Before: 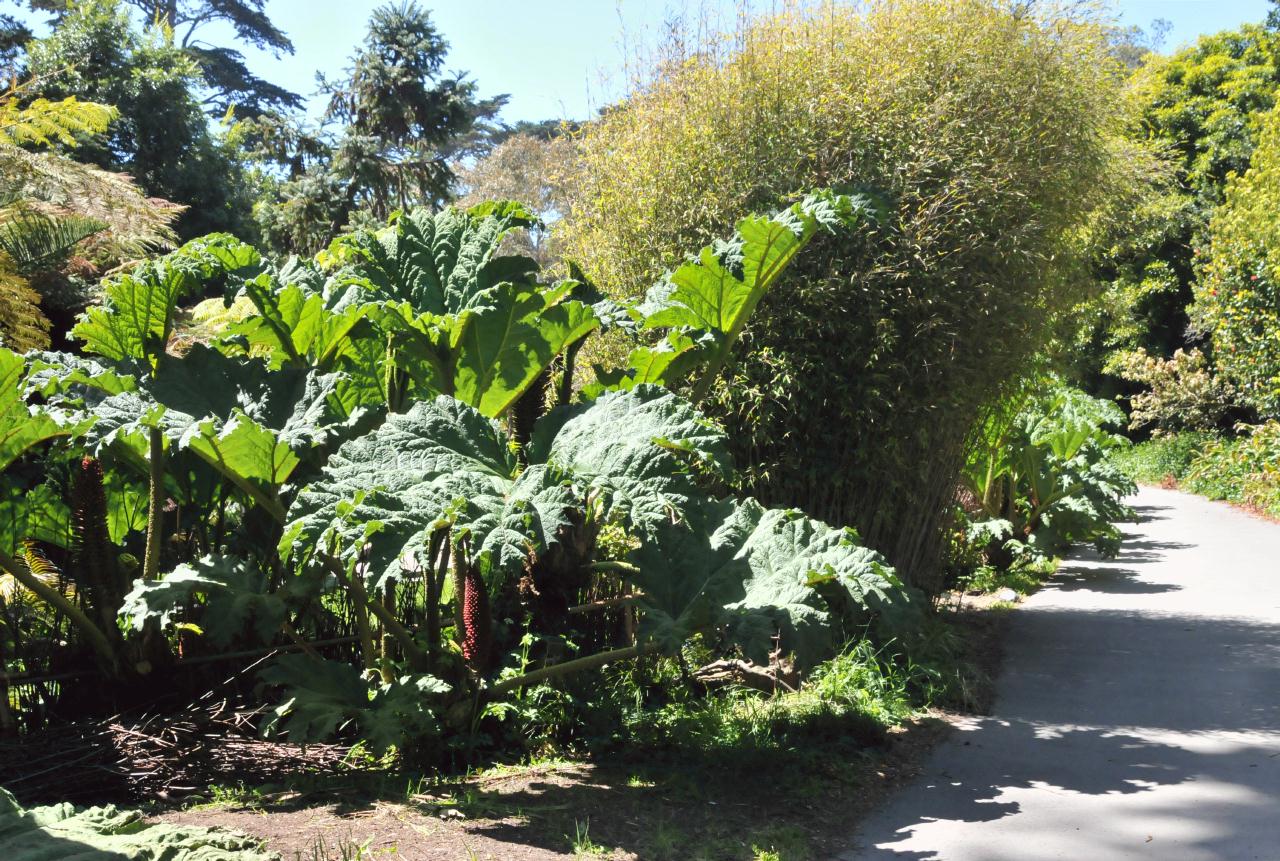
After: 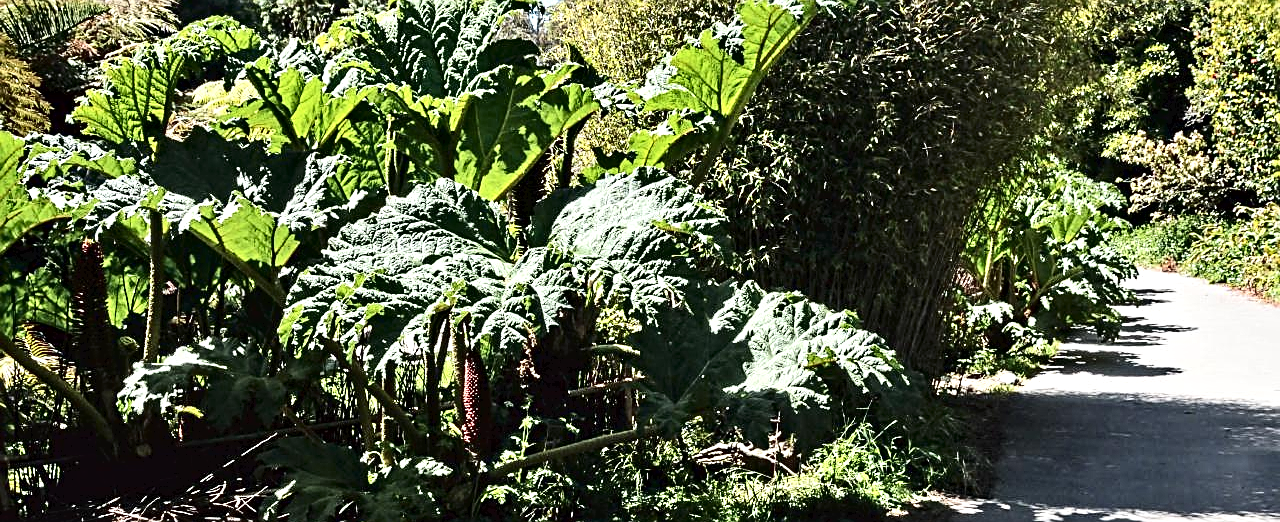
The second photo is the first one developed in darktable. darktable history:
tone curve: curves: ch0 [(0, 0) (0.003, 0.025) (0.011, 0.025) (0.025, 0.025) (0.044, 0.026) (0.069, 0.033) (0.1, 0.053) (0.136, 0.078) (0.177, 0.108) (0.224, 0.153) (0.277, 0.213) (0.335, 0.286) (0.399, 0.372) (0.468, 0.467) (0.543, 0.565) (0.623, 0.675) (0.709, 0.775) (0.801, 0.863) (0.898, 0.936) (1, 1)], color space Lab, independent channels, preserve colors none
contrast equalizer: y [[0.5, 0.542, 0.583, 0.625, 0.667, 0.708], [0.5 ×6], [0.5 ×6], [0 ×6], [0 ×6]]
crop and rotate: top 25.308%, bottom 13.994%
sharpen: on, module defaults
